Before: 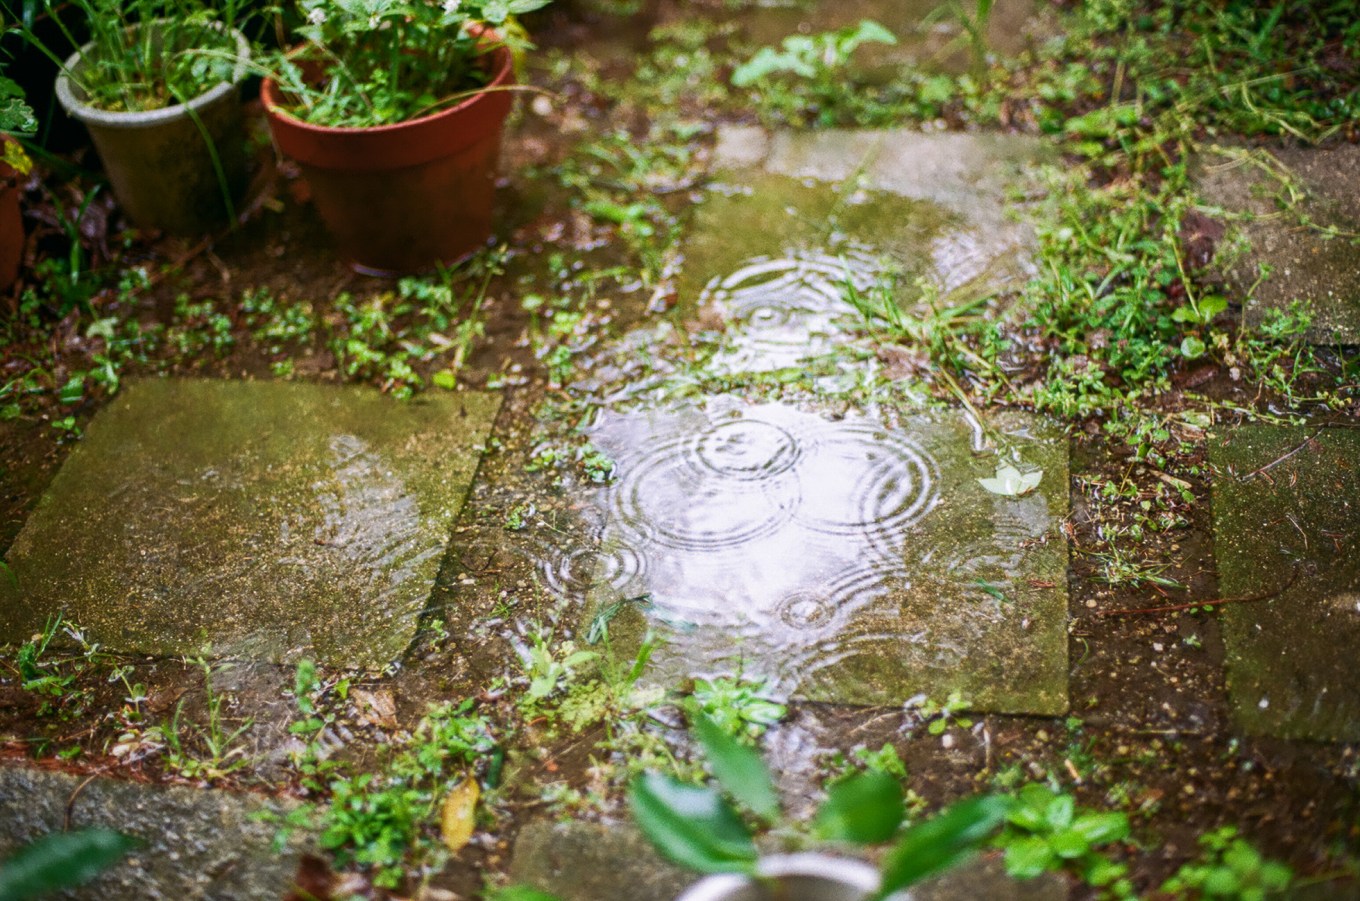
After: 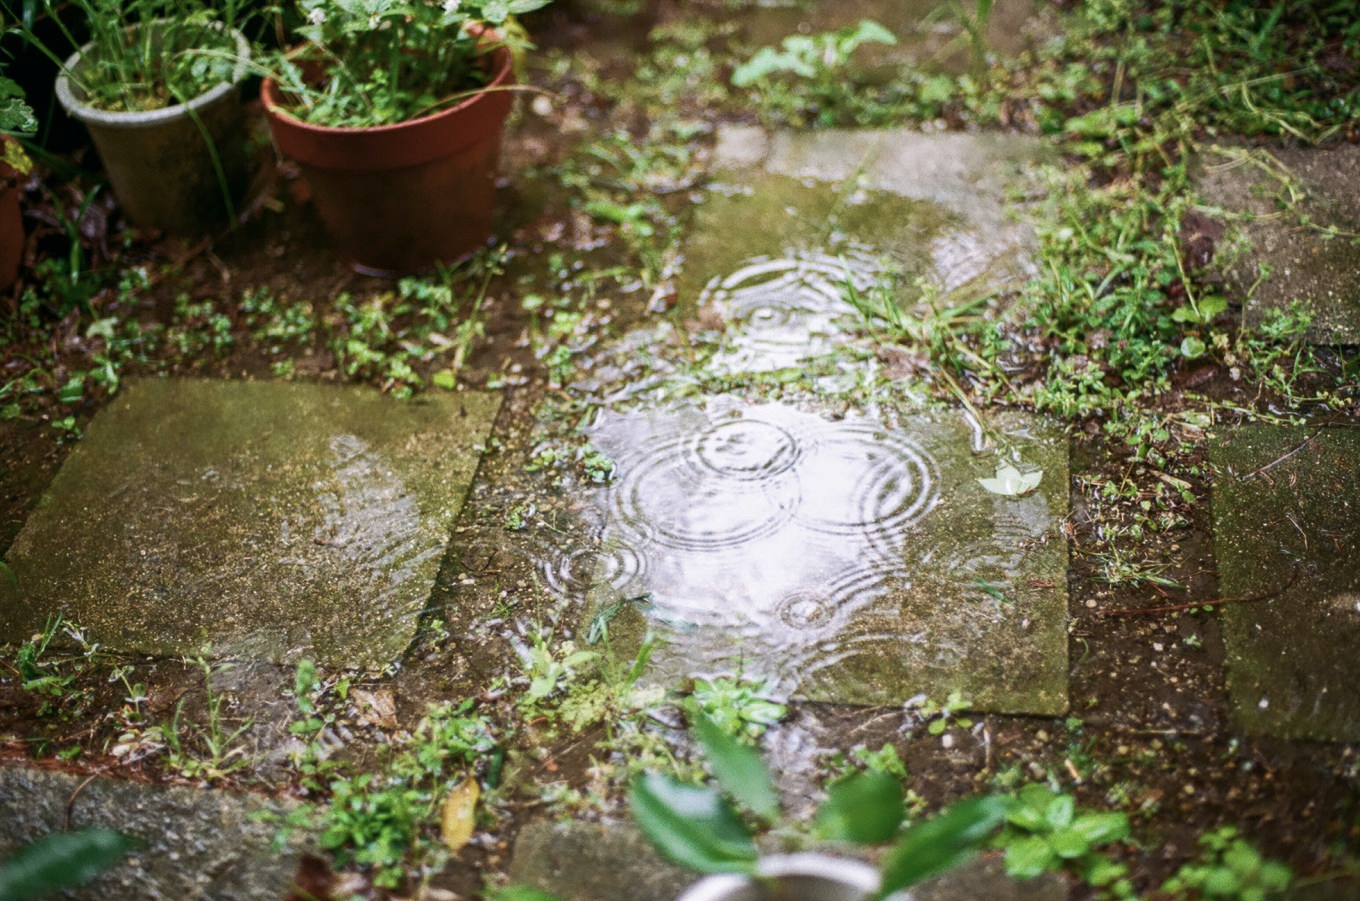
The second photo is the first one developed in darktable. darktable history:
contrast brightness saturation: contrast 0.059, brightness -0.009, saturation -0.22
